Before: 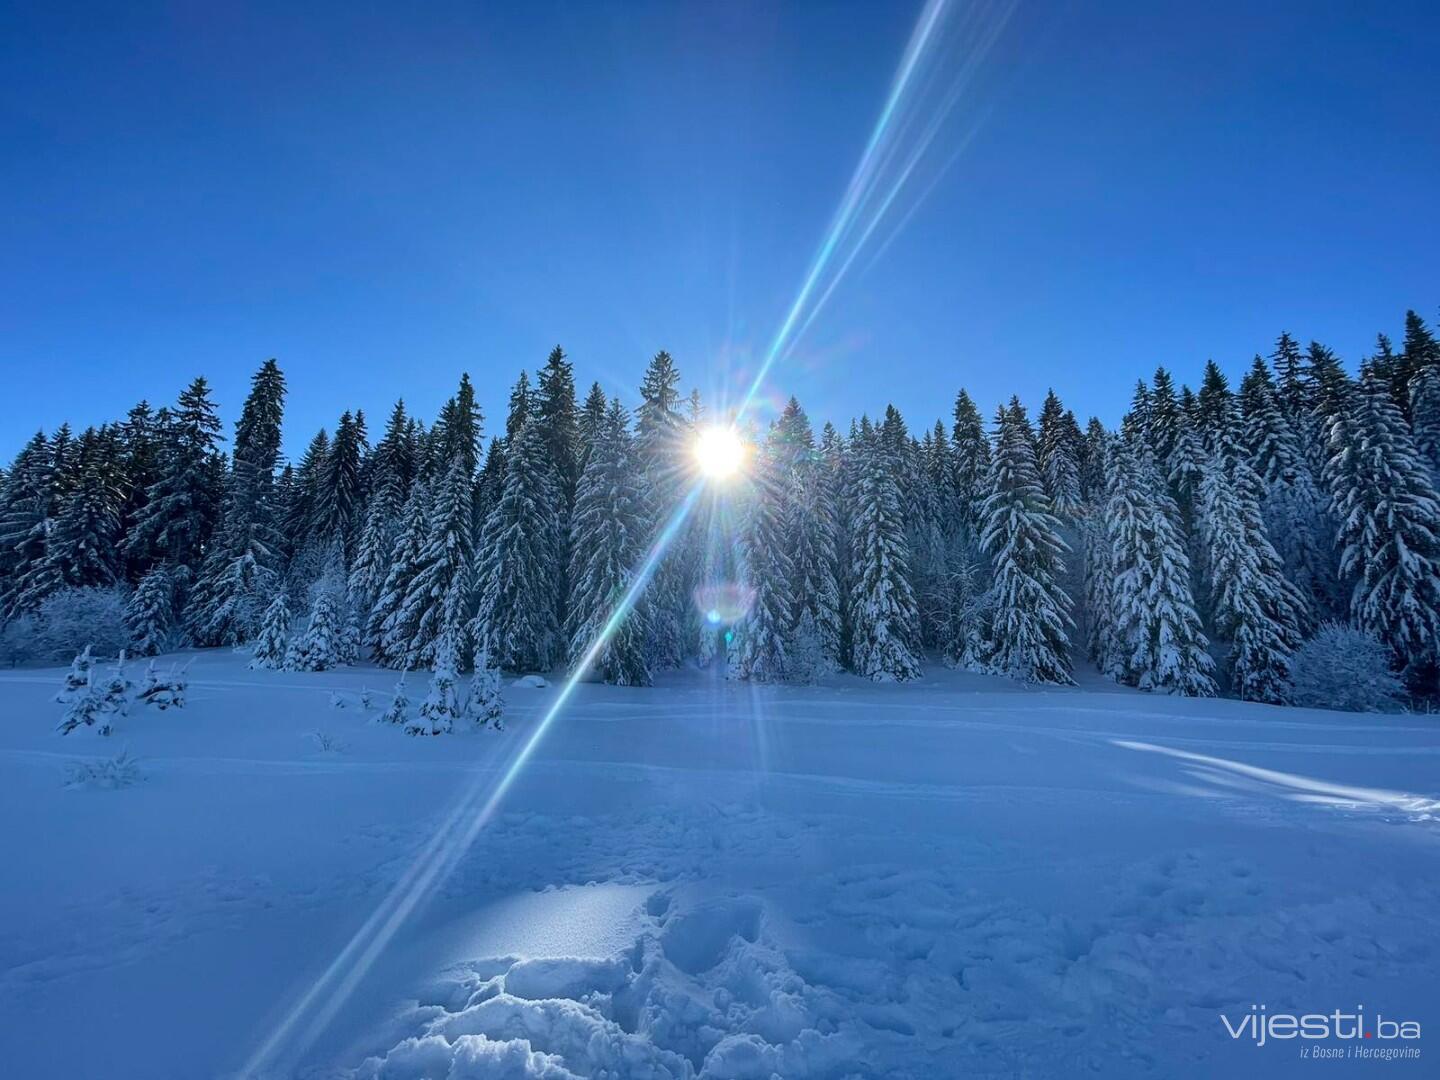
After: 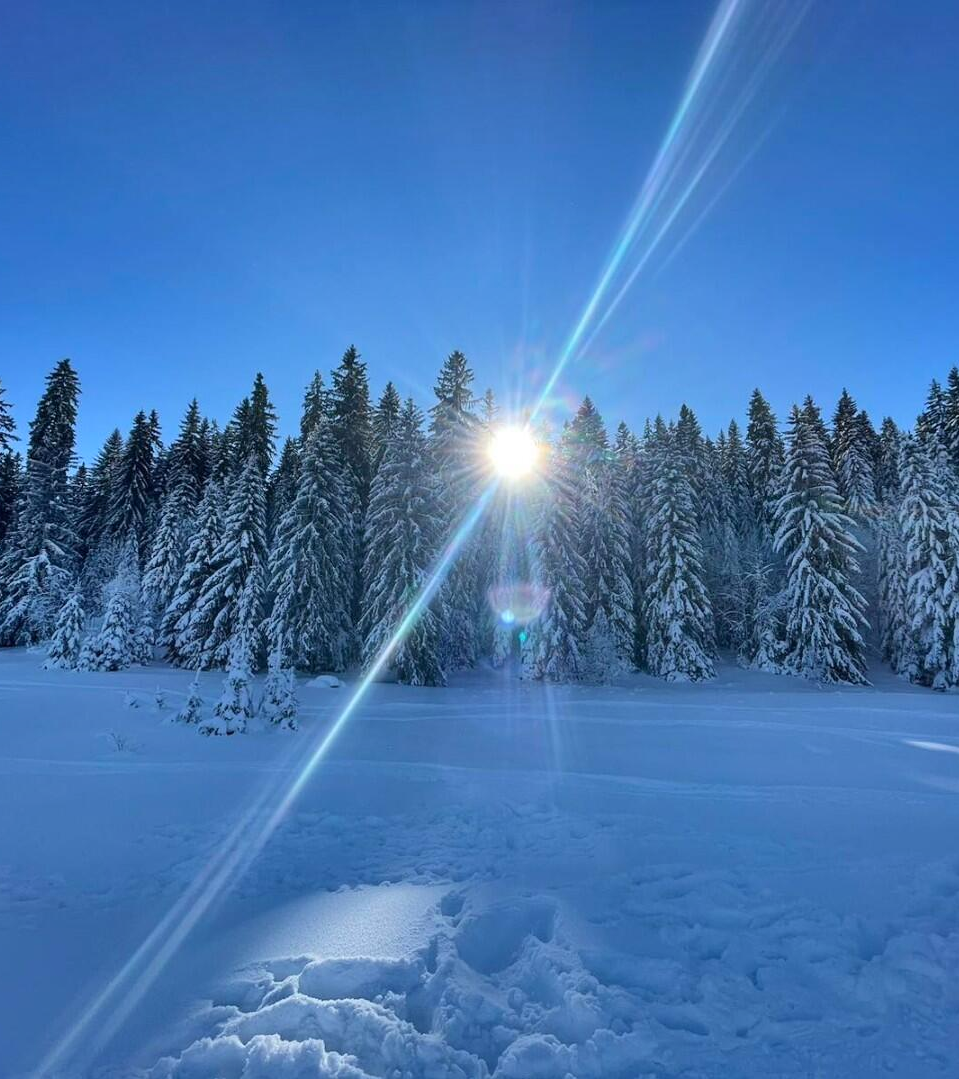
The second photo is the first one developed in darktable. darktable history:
crop and rotate: left 14.368%, right 18.991%
shadows and highlights: shadows 73.35, highlights -60.82, highlights color adjustment 32.77%, soften with gaussian
